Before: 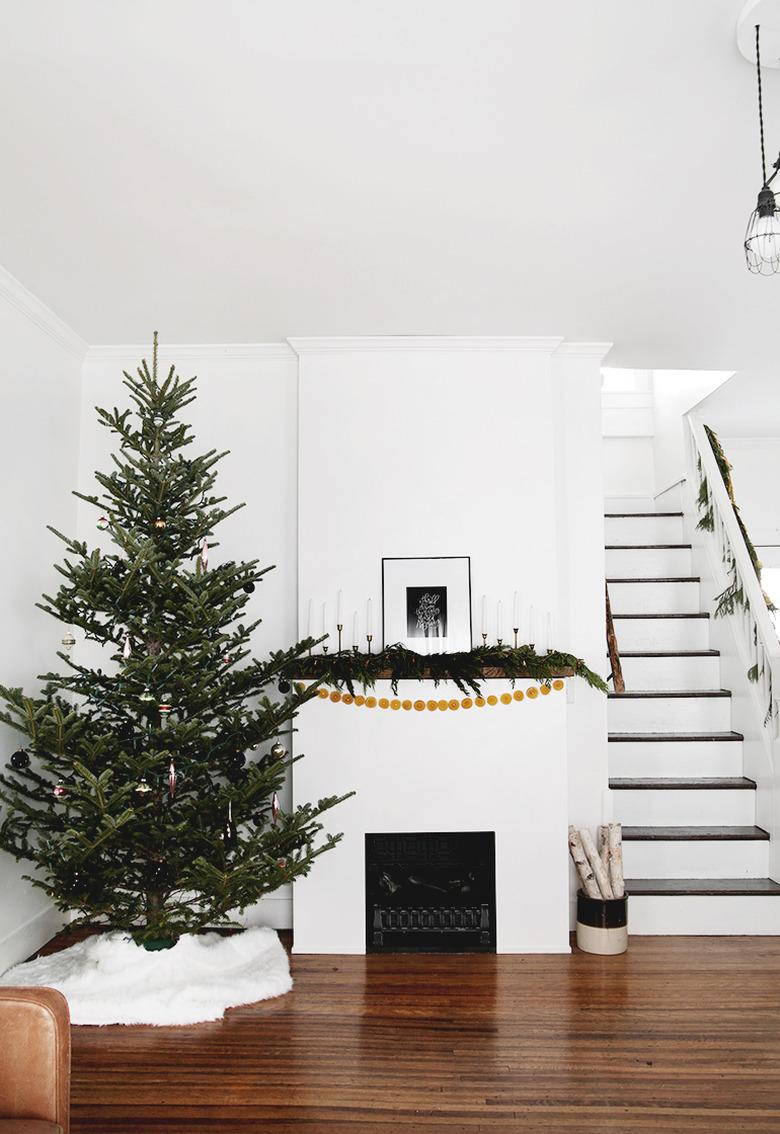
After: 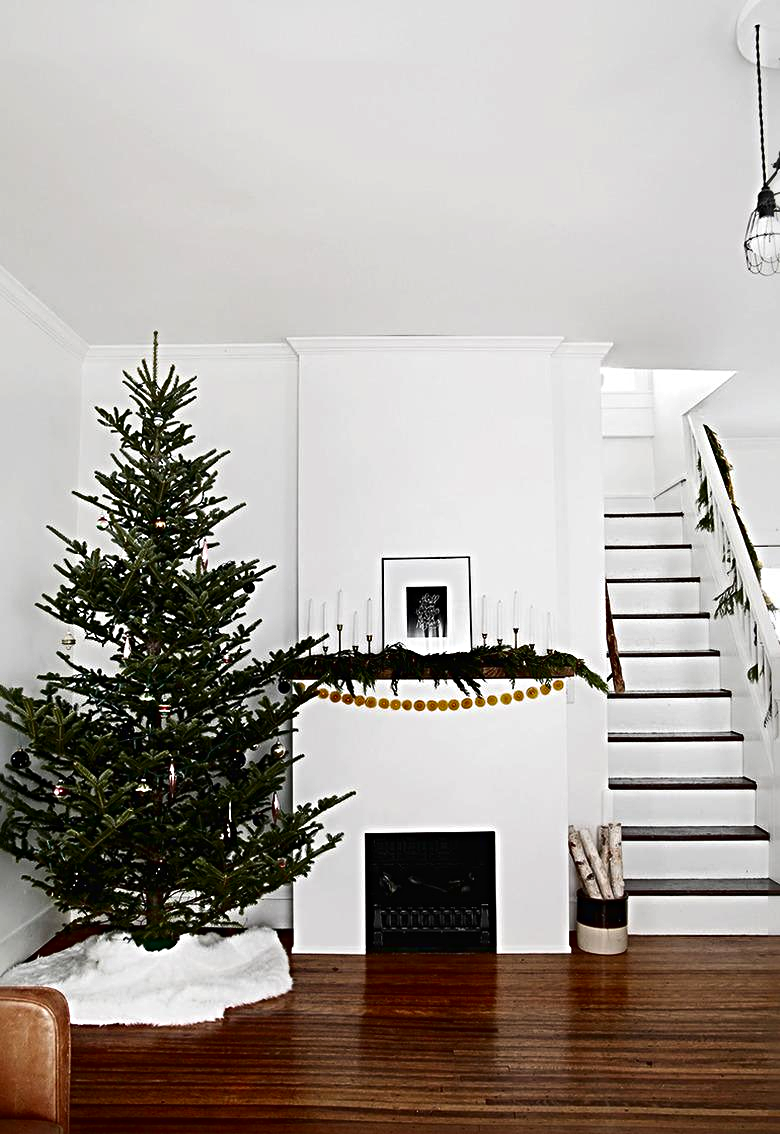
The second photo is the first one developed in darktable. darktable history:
contrast brightness saturation: contrast 0.102, brightness -0.261, saturation 0.141
sharpen: radius 4.839
